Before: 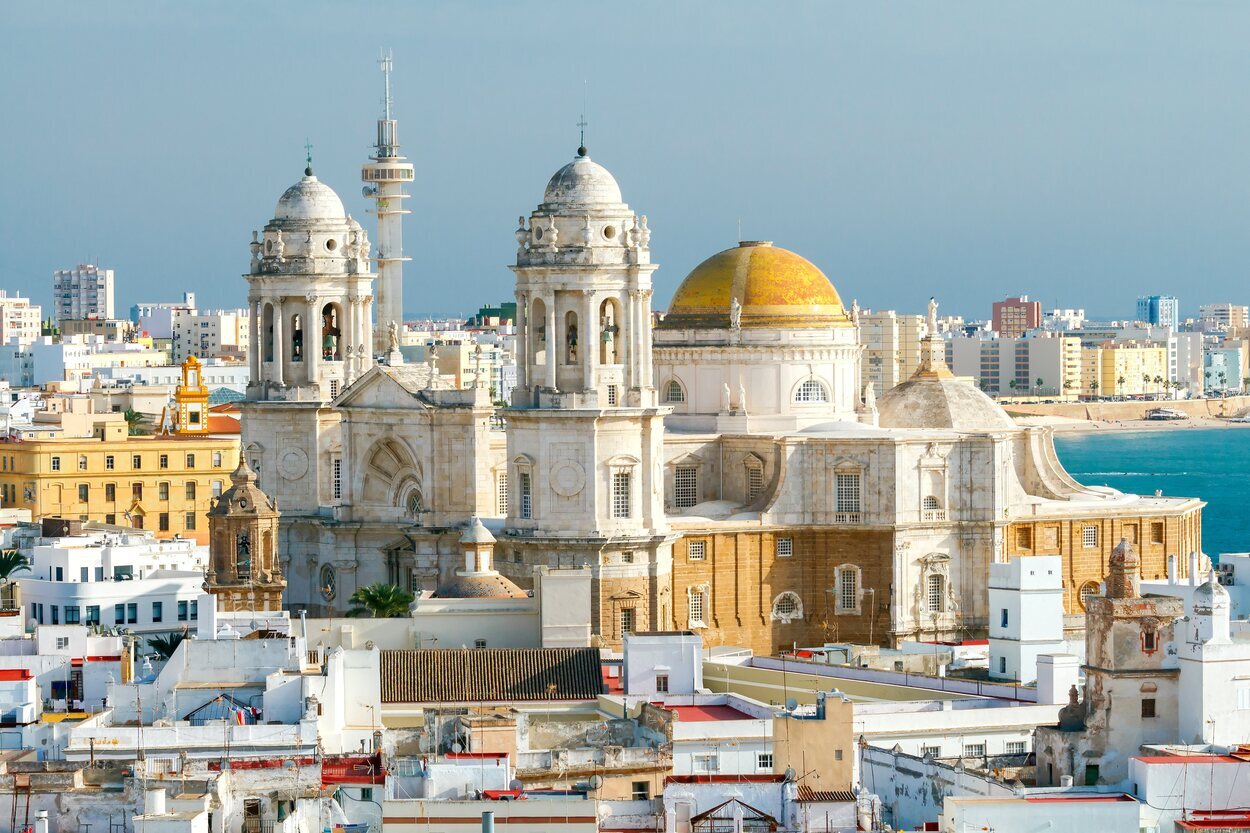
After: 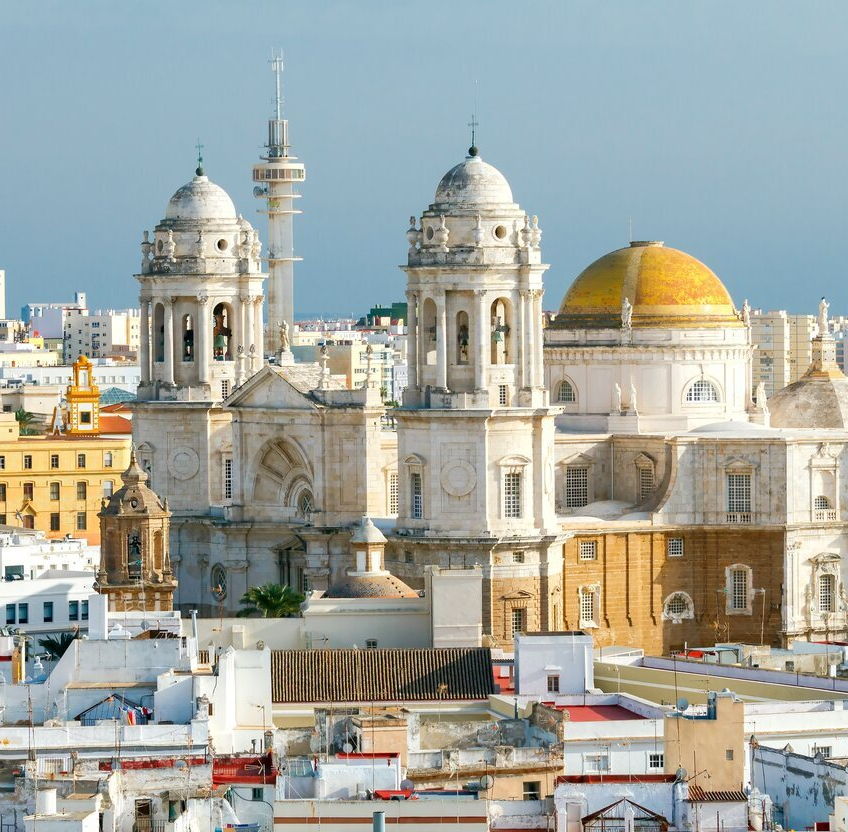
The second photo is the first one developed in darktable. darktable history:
crop and rotate: left 8.739%, right 23.344%
